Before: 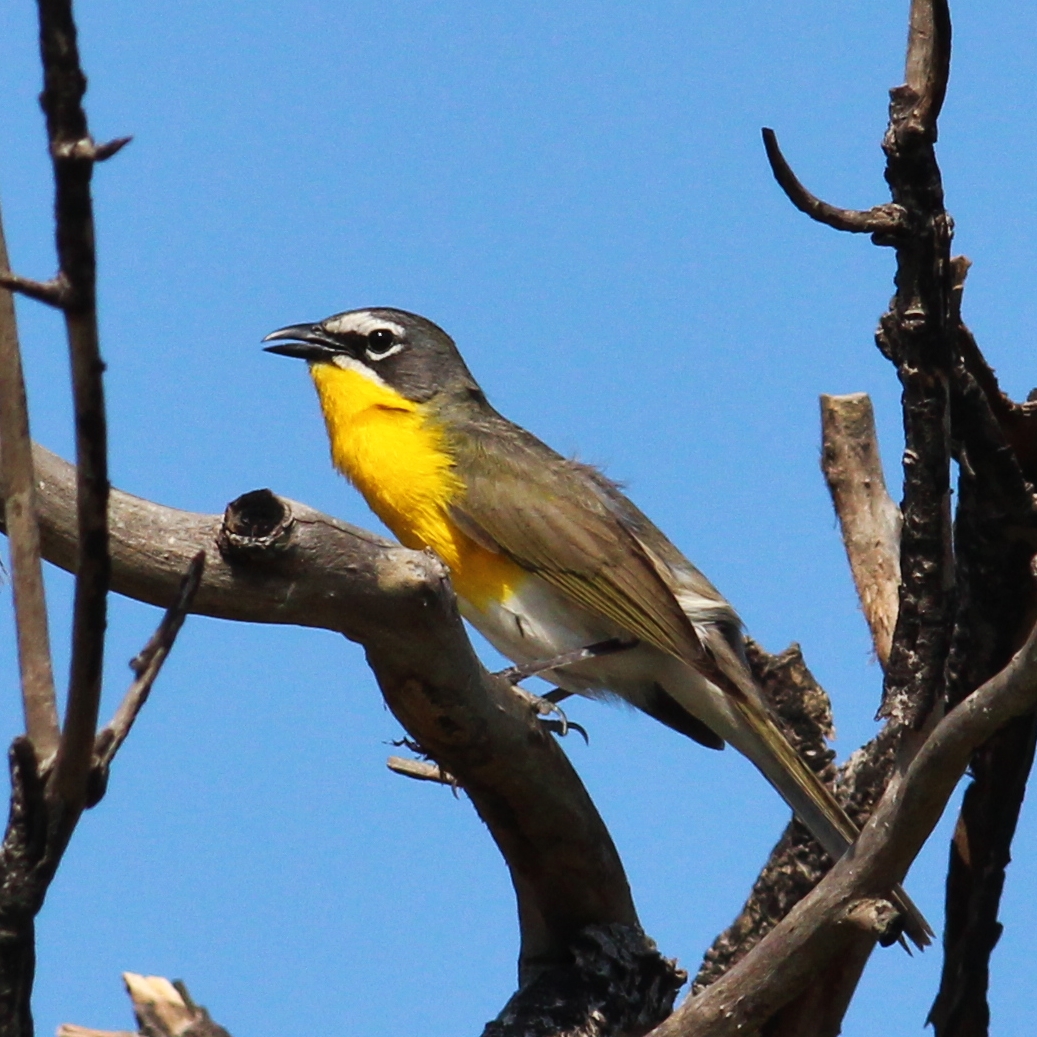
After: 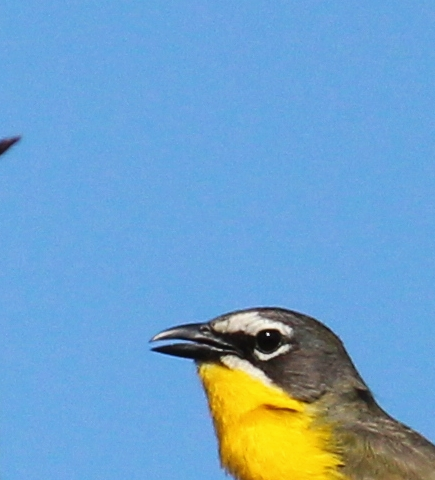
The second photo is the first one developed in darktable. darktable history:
crop and rotate: left 10.817%, top 0.062%, right 47.194%, bottom 53.626%
exposure: exposure -0.04 EV, compensate highlight preservation false
